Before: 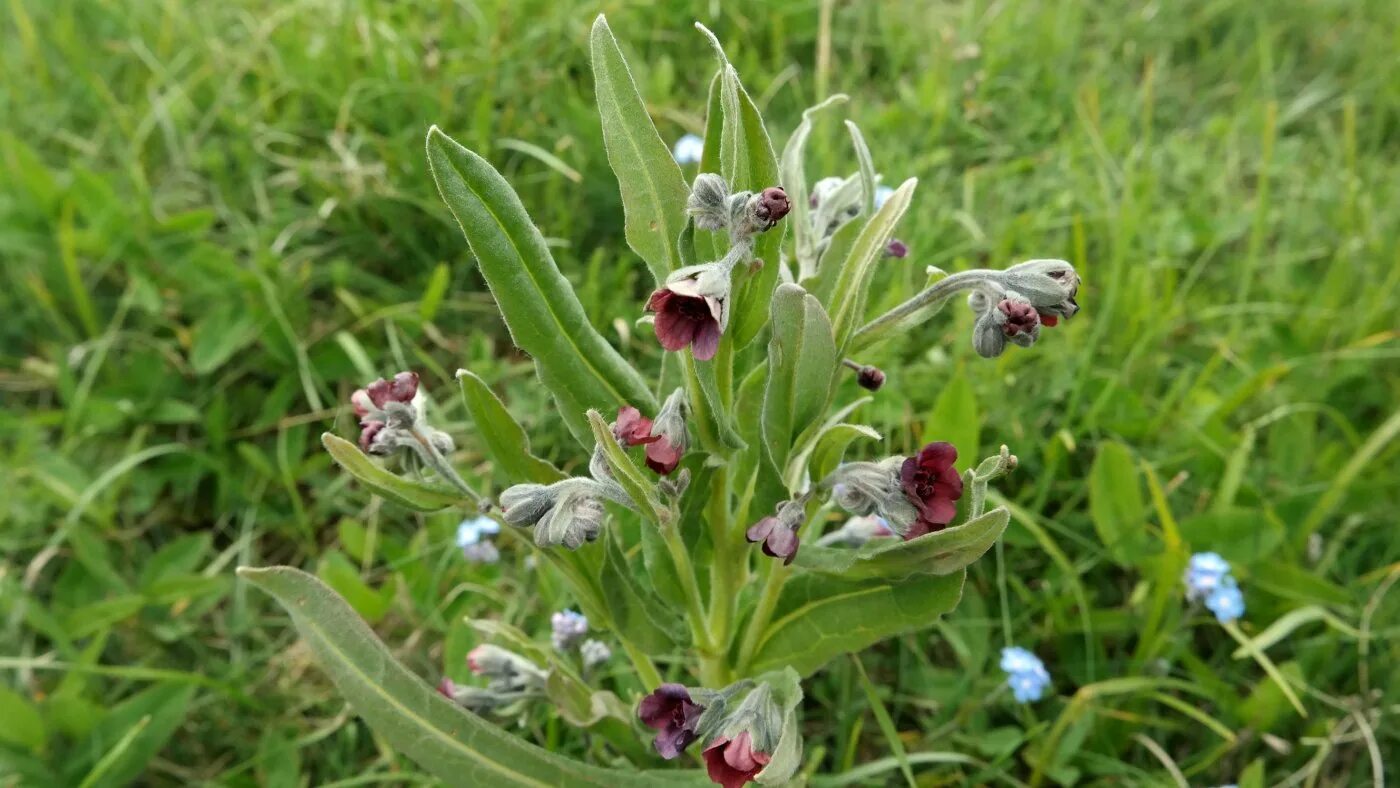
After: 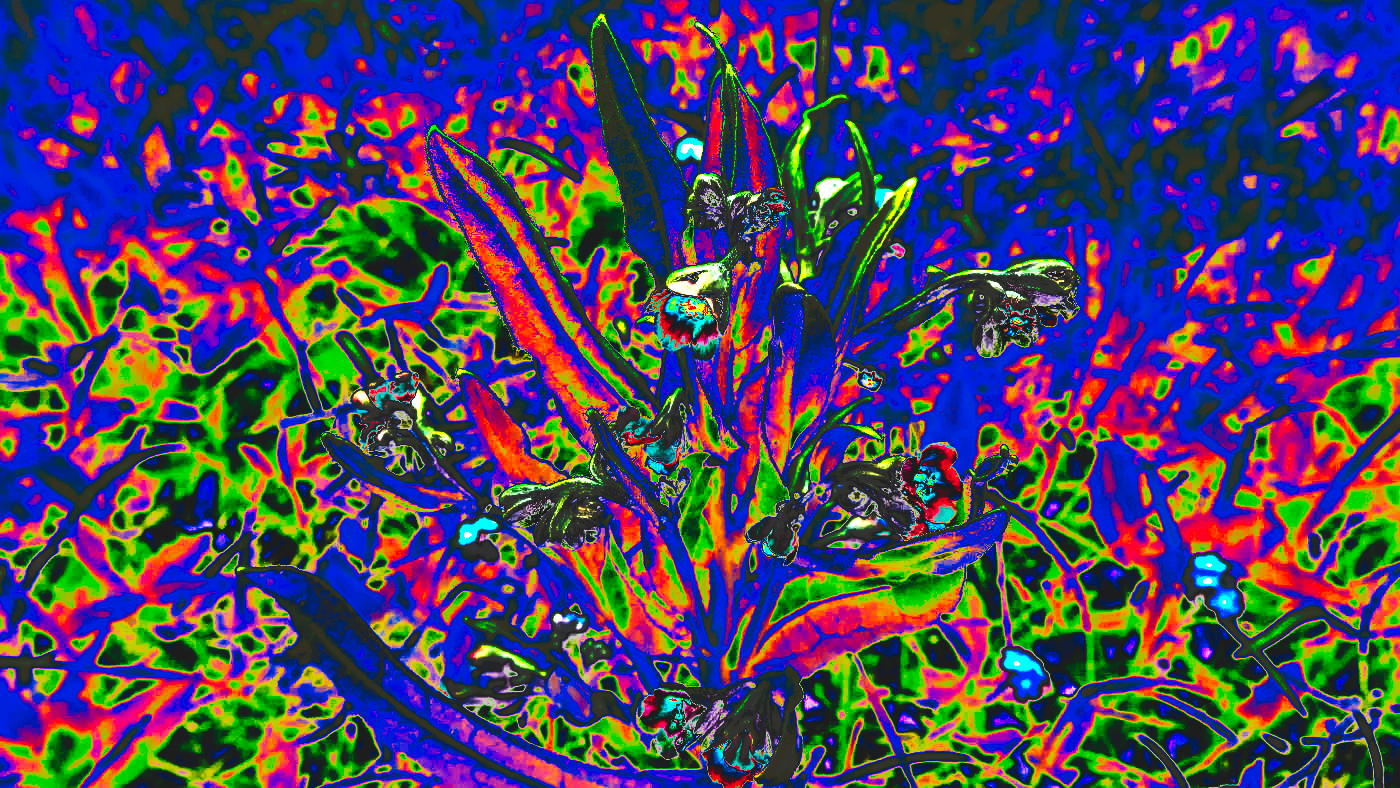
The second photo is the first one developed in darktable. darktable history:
exposure: black level correction 0.001, exposure 0.5 EV, compensate exposure bias true, compensate highlight preservation false
shadows and highlights: shadows 25, highlights -25
contrast brightness saturation: contrast 0.1, saturation -0.3
tone curve: curves: ch0 [(0, 0) (0.003, 0.99) (0.011, 0.983) (0.025, 0.934) (0.044, 0.719) (0.069, 0.382) (0.1, 0.204) (0.136, 0.093) (0.177, 0.094) (0.224, 0.093) (0.277, 0.098) (0.335, 0.214) (0.399, 0.616) (0.468, 0.827) (0.543, 0.464) (0.623, 0.145) (0.709, 0.127) (0.801, 0.187) (0.898, 0.203) (1, 1)], preserve colors none
